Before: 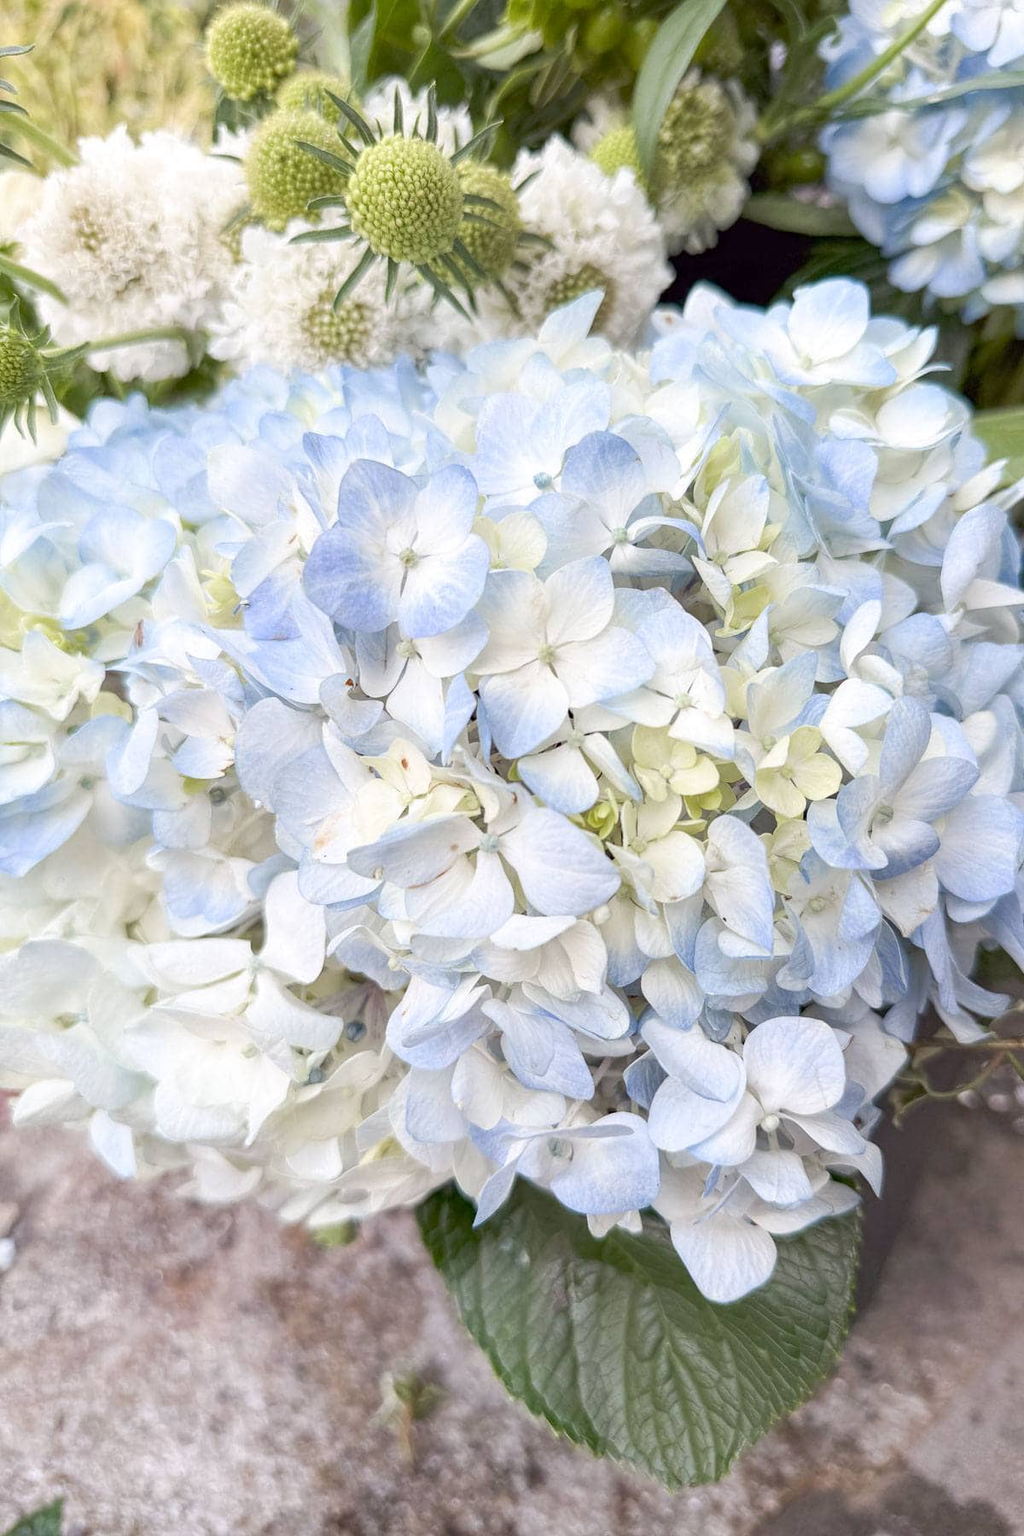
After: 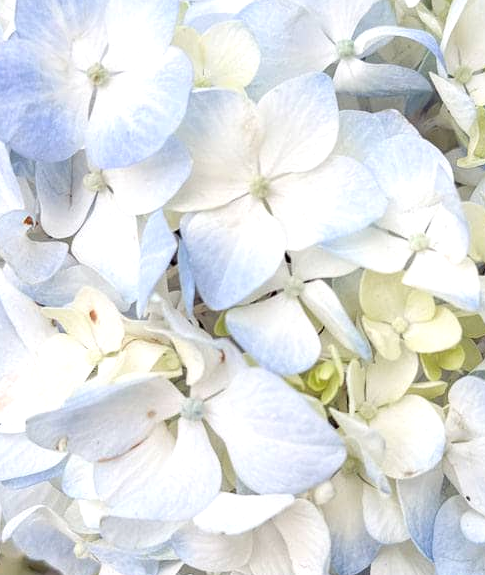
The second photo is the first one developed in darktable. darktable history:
crop: left 31.751%, top 32.172%, right 27.8%, bottom 35.83%
levels: levels [0, 0.476, 0.951]
